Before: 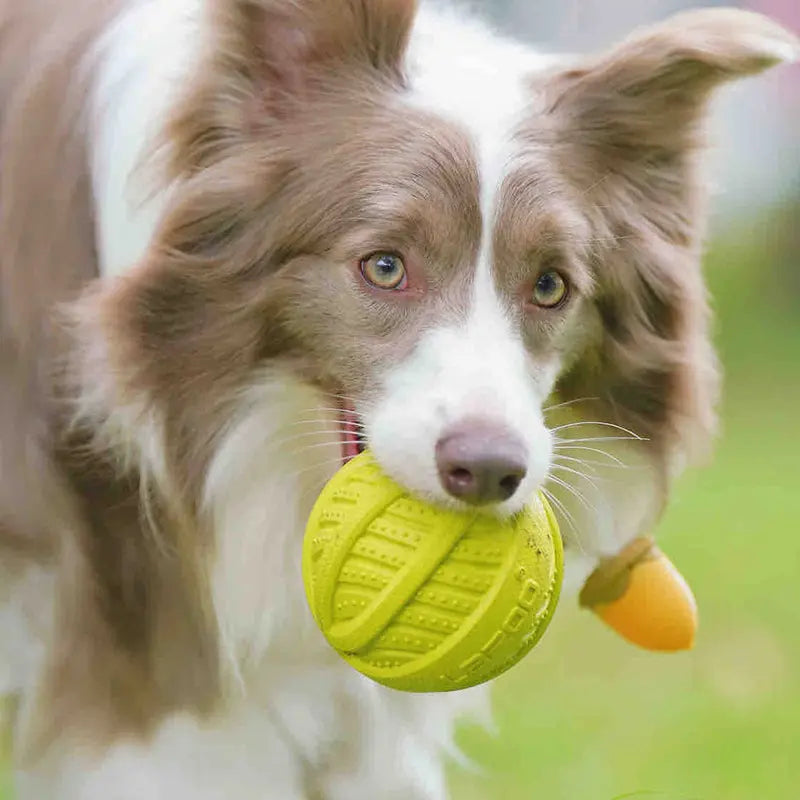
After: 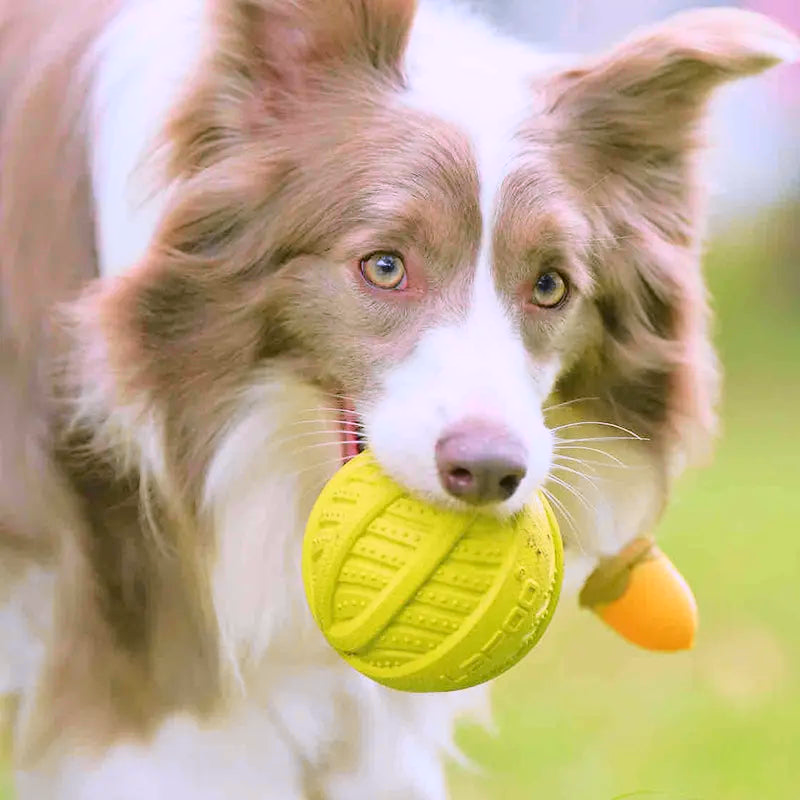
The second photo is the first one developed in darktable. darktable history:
tone curve: curves: ch0 [(0, 0.021) (0.049, 0.044) (0.152, 0.14) (0.328, 0.377) (0.473, 0.543) (0.641, 0.705) (0.85, 0.894) (1, 0.969)]; ch1 [(0, 0) (0.302, 0.331) (0.433, 0.432) (0.472, 0.47) (0.502, 0.503) (0.527, 0.516) (0.564, 0.573) (0.614, 0.626) (0.677, 0.701) (0.859, 0.885) (1, 1)]; ch2 [(0, 0) (0.33, 0.301) (0.447, 0.44) (0.487, 0.496) (0.502, 0.516) (0.535, 0.563) (0.565, 0.597) (0.608, 0.641) (1, 1)], color space Lab, independent channels, preserve colors none
white balance: red 1.066, blue 1.119
